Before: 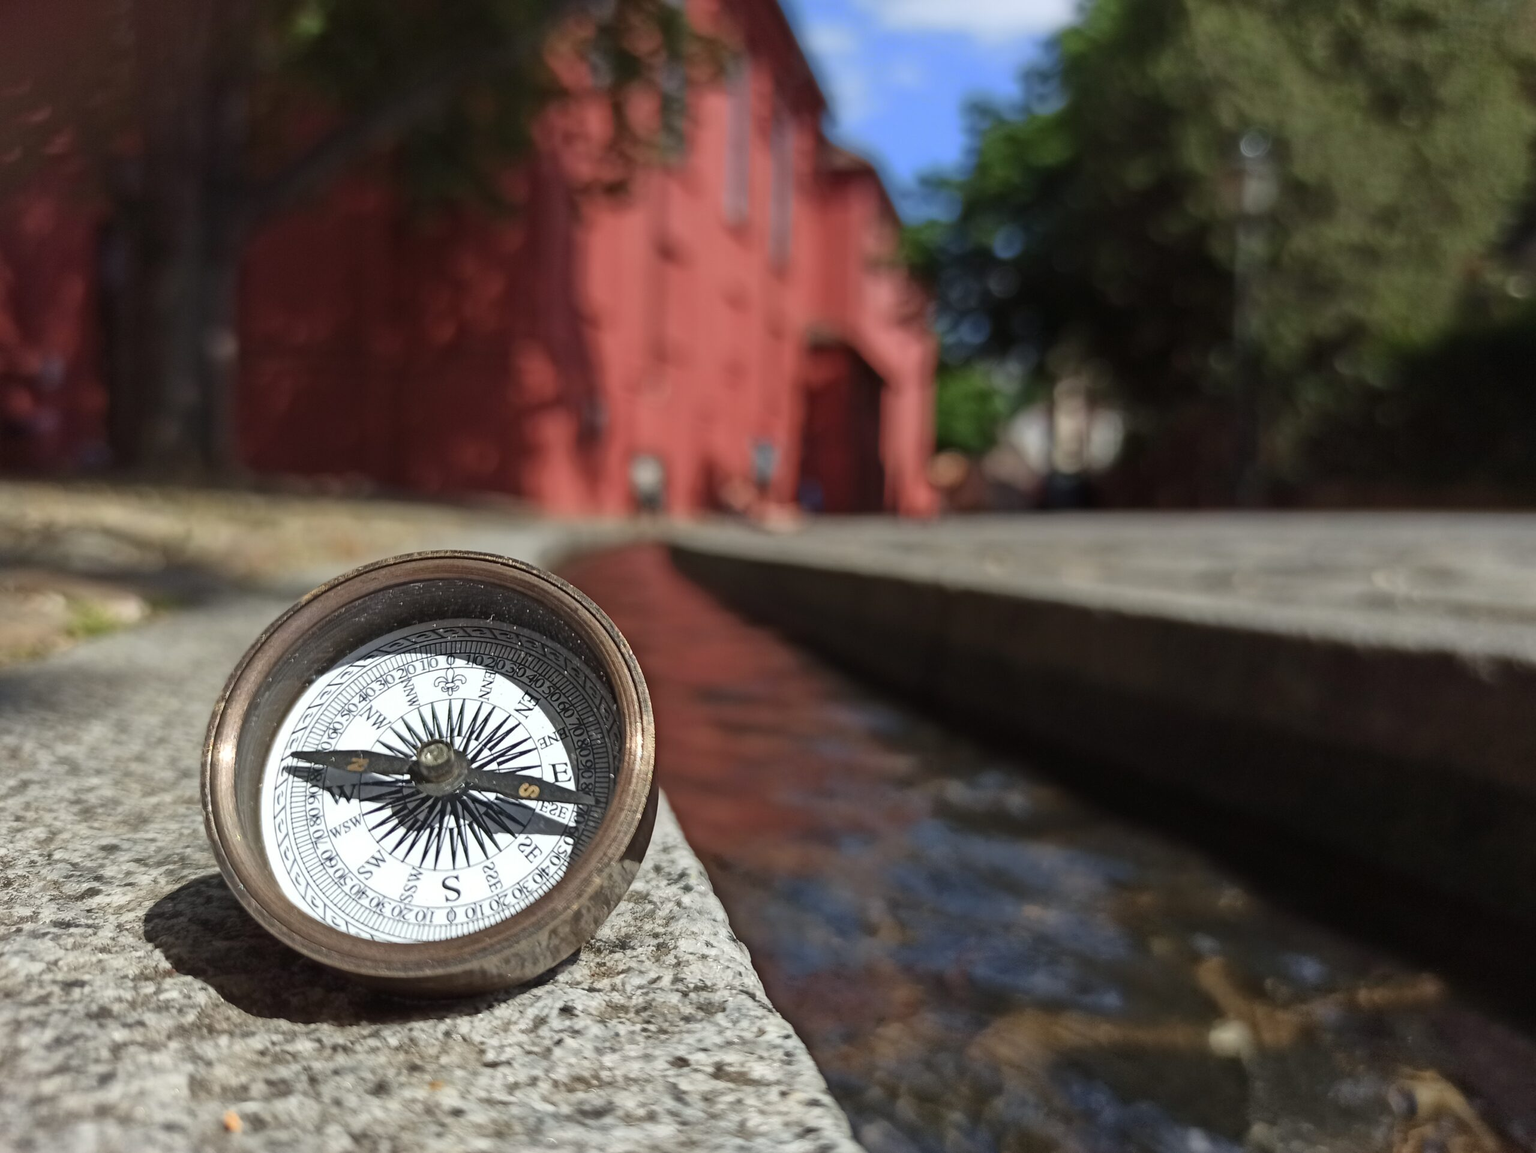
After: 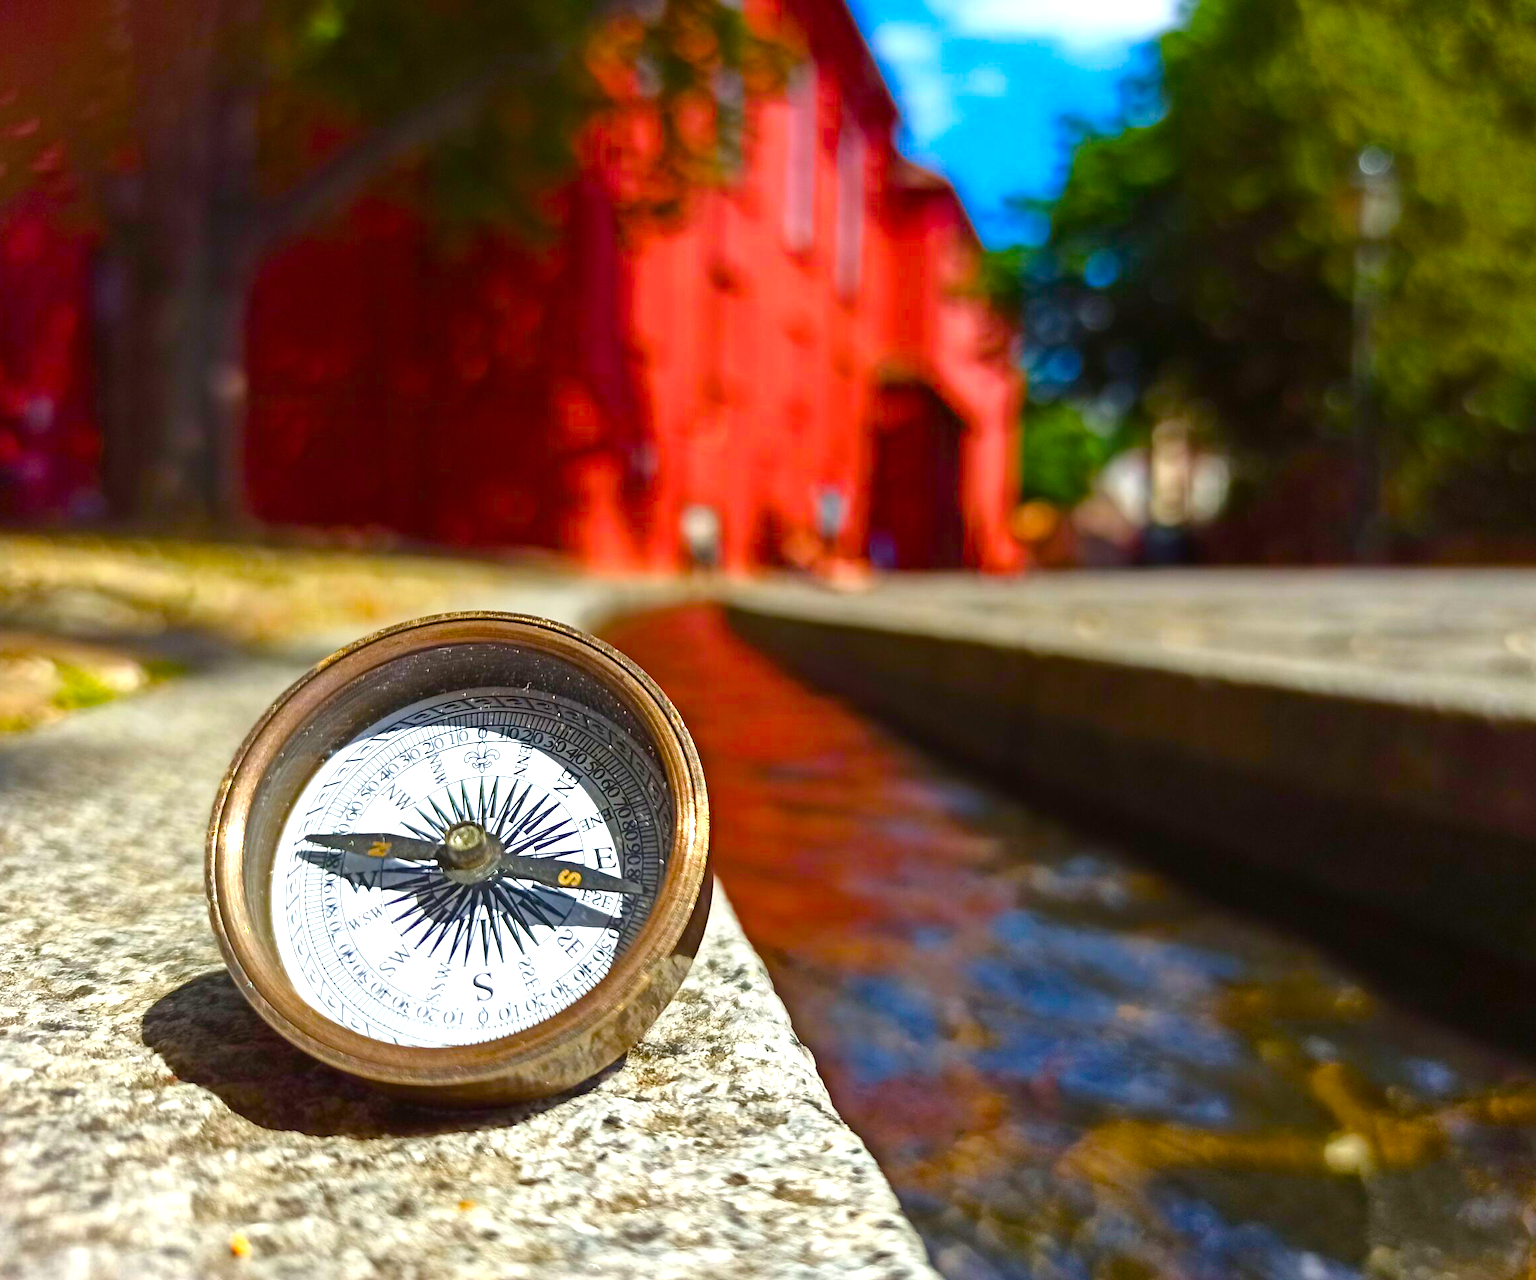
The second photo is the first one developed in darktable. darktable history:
crop and rotate: left 1.088%, right 8.807%
color balance rgb: linear chroma grading › global chroma 25%, perceptual saturation grading › global saturation 40%, perceptual saturation grading › highlights -50%, perceptual saturation grading › shadows 30%, perceptual brilliance grading › global brilliance 25%, global vibrance 60%
